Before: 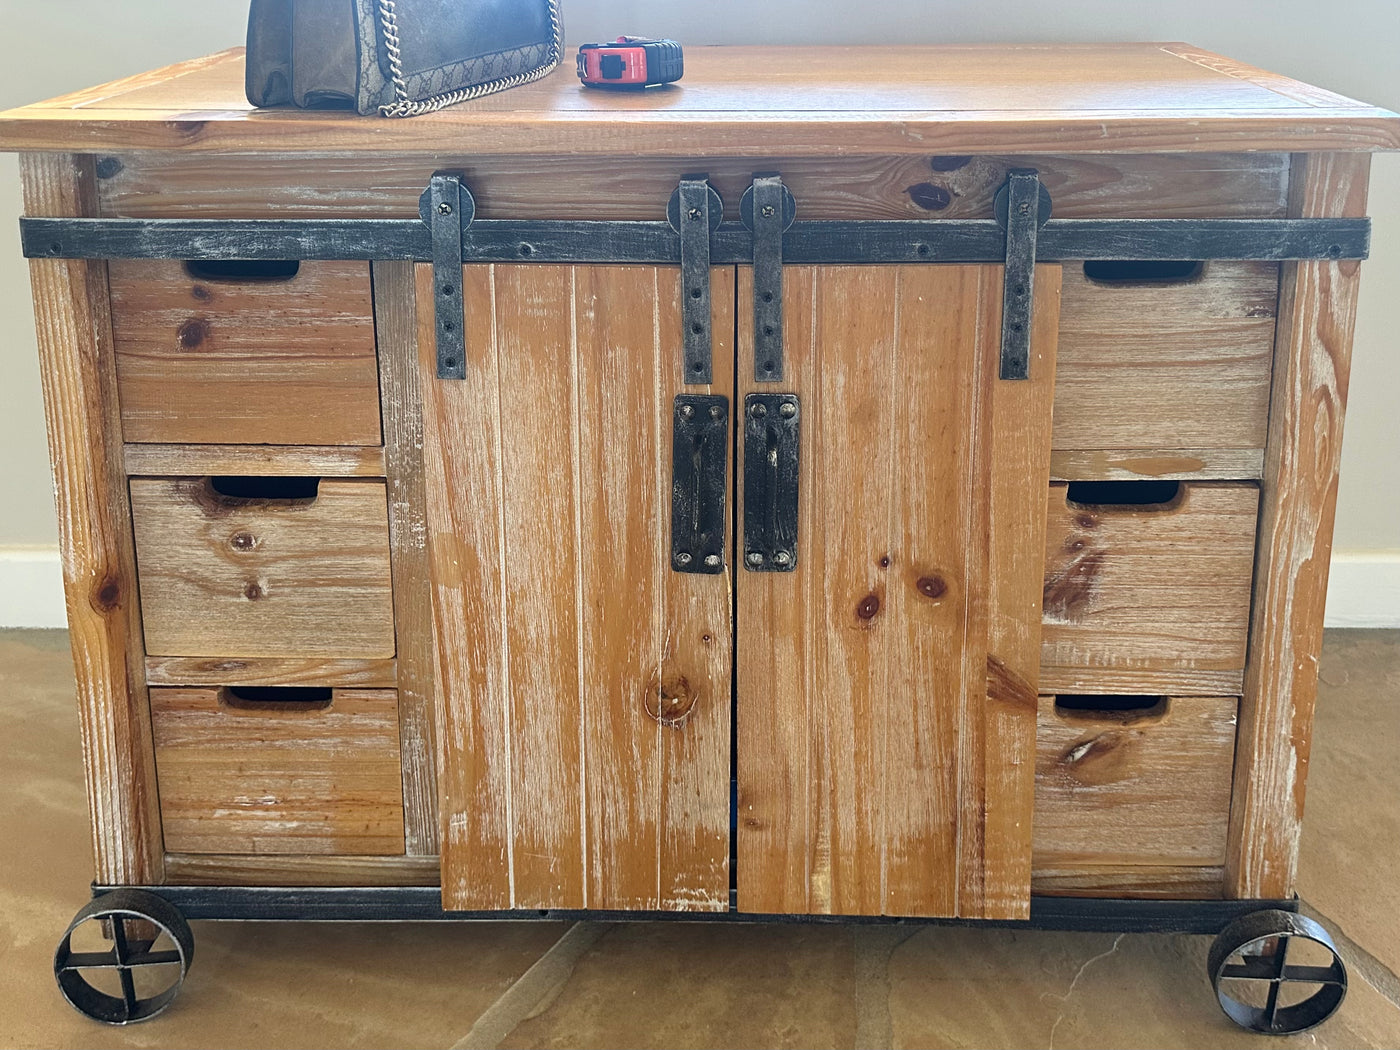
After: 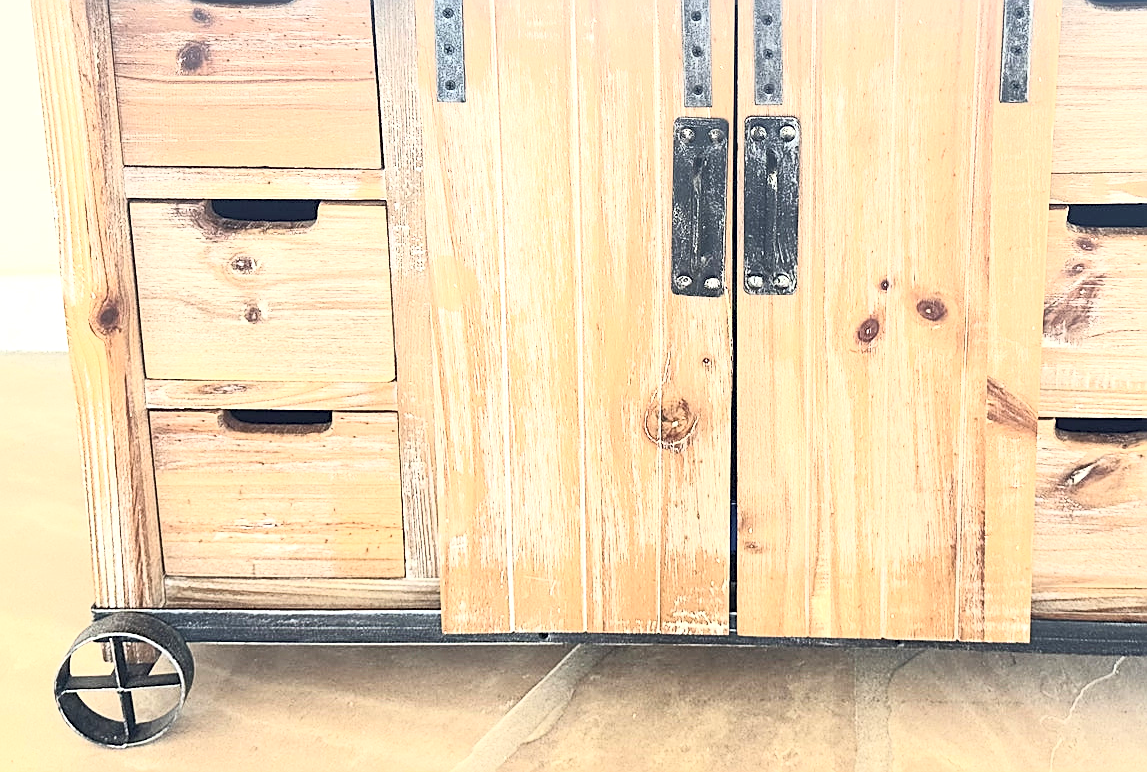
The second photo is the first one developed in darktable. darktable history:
exposure: black level correction 0, exposure 1.095 EV, compensate highlight preservation false
crop: top 26.39%, right 18.012%
sharpen: on, module defaults
contrast brightness saturation: contrast 0.429, brightness 0.557, saturation -0.208
